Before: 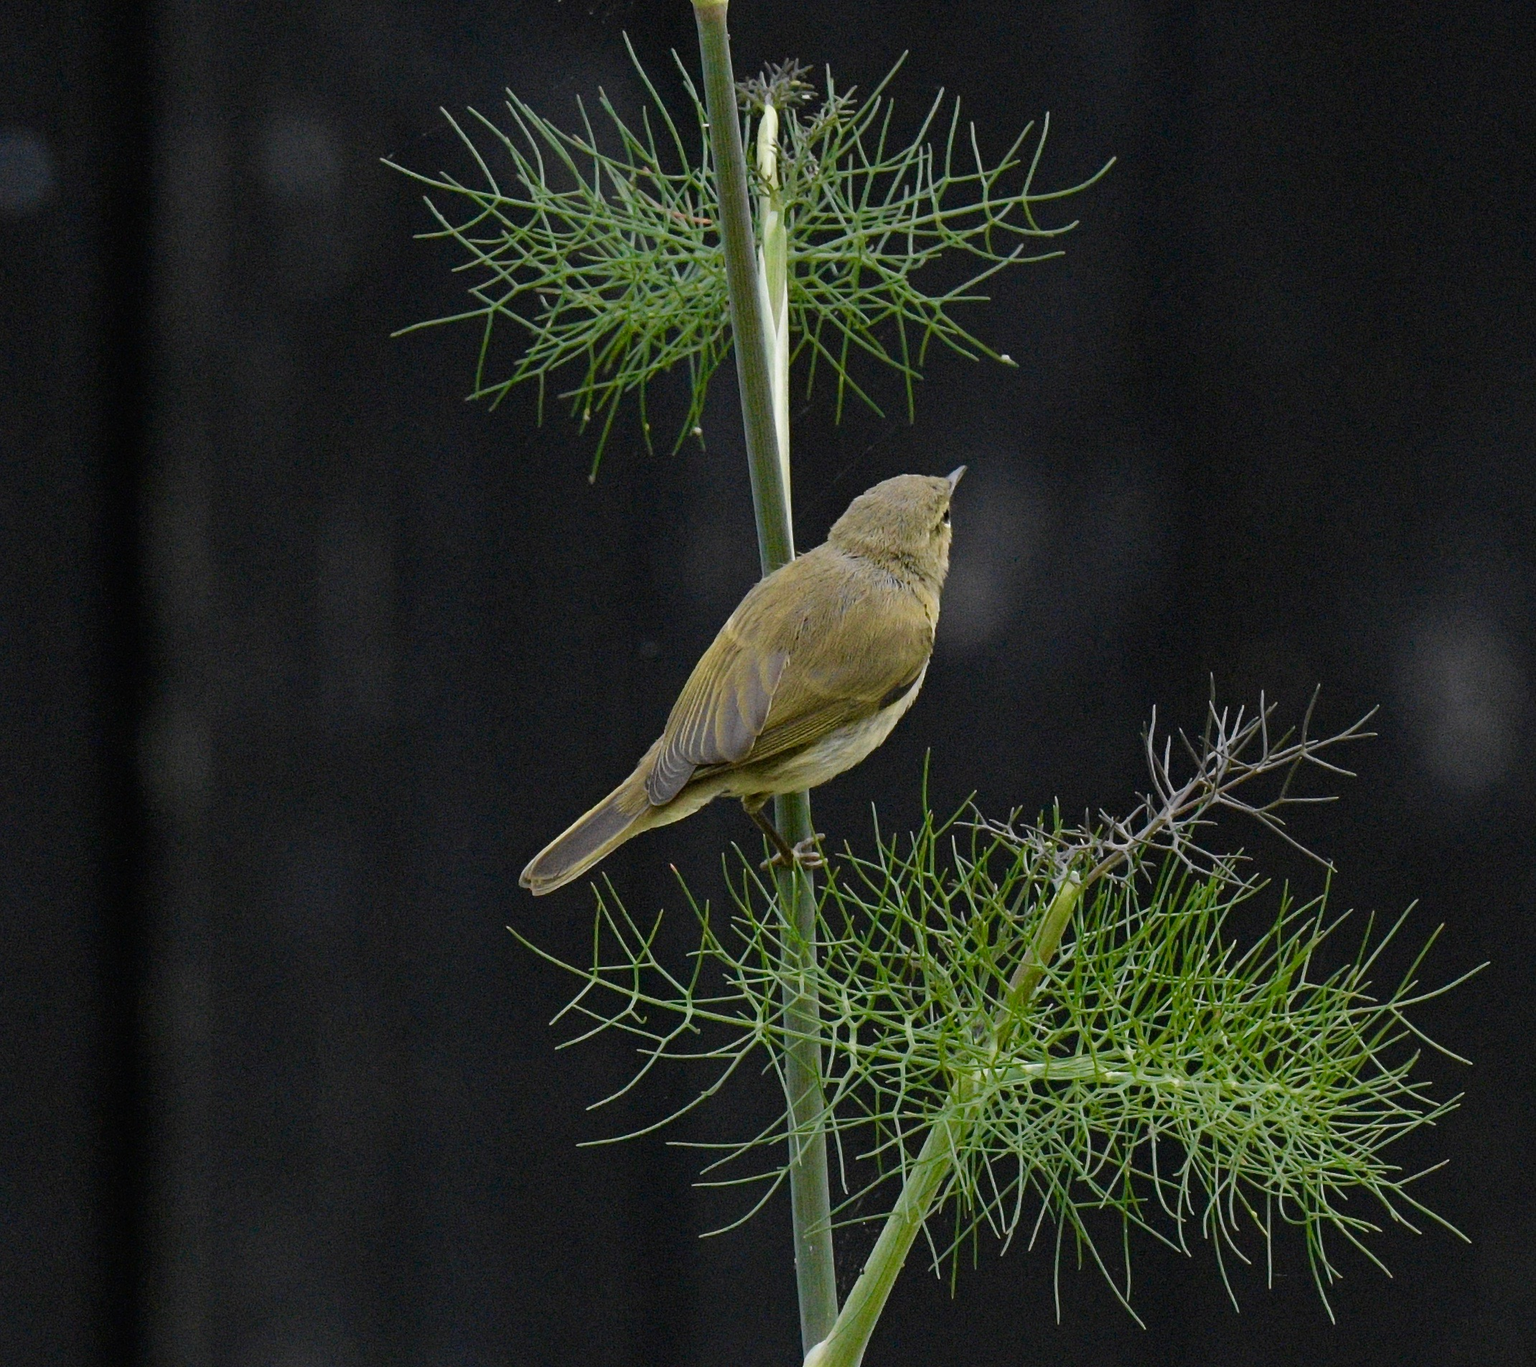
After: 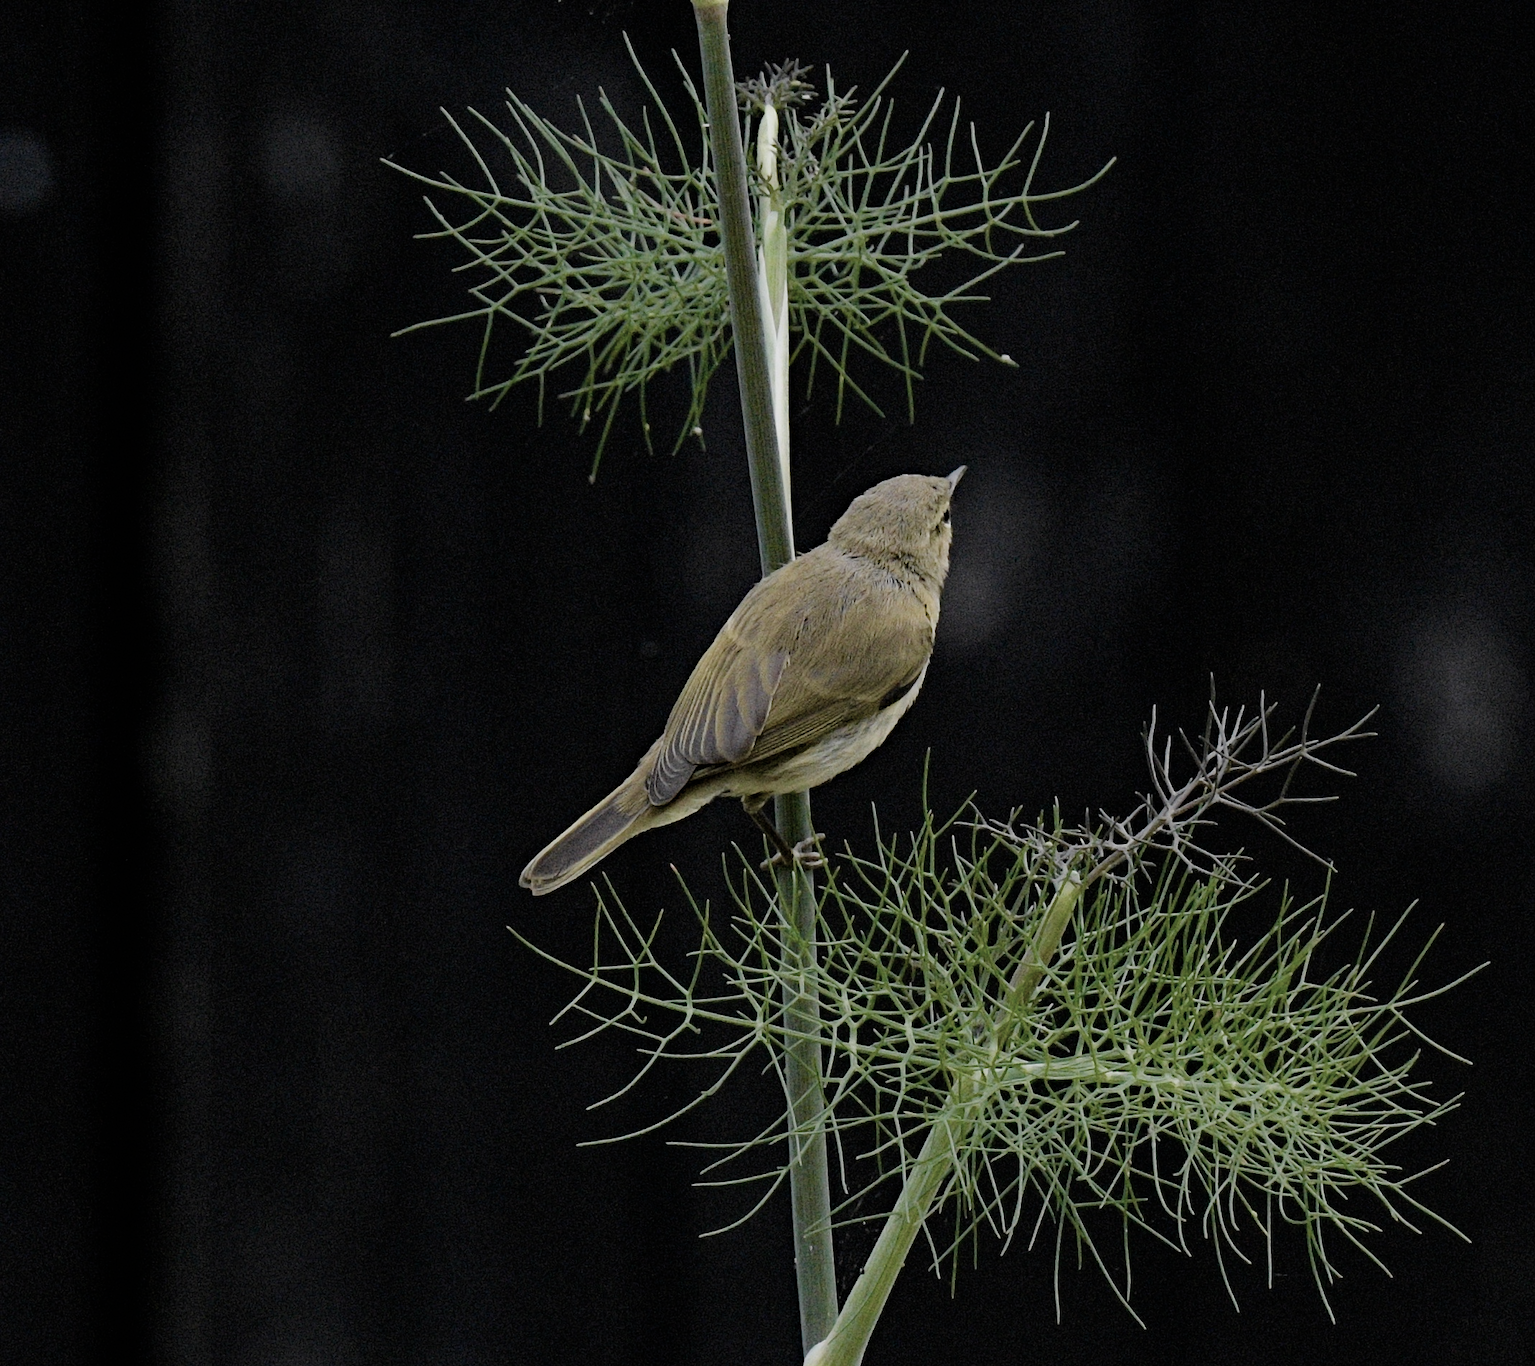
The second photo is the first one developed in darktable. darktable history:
contrast brightness saturation: contrast 0.1, saturation -0.369
filmic rgb: black relative exposure -7.65 EV, white relative exposure 4.56 EV, hardness 3.61
haze removal: strength 0.282, distance 0.243, compatibility mode true, adaptive false
